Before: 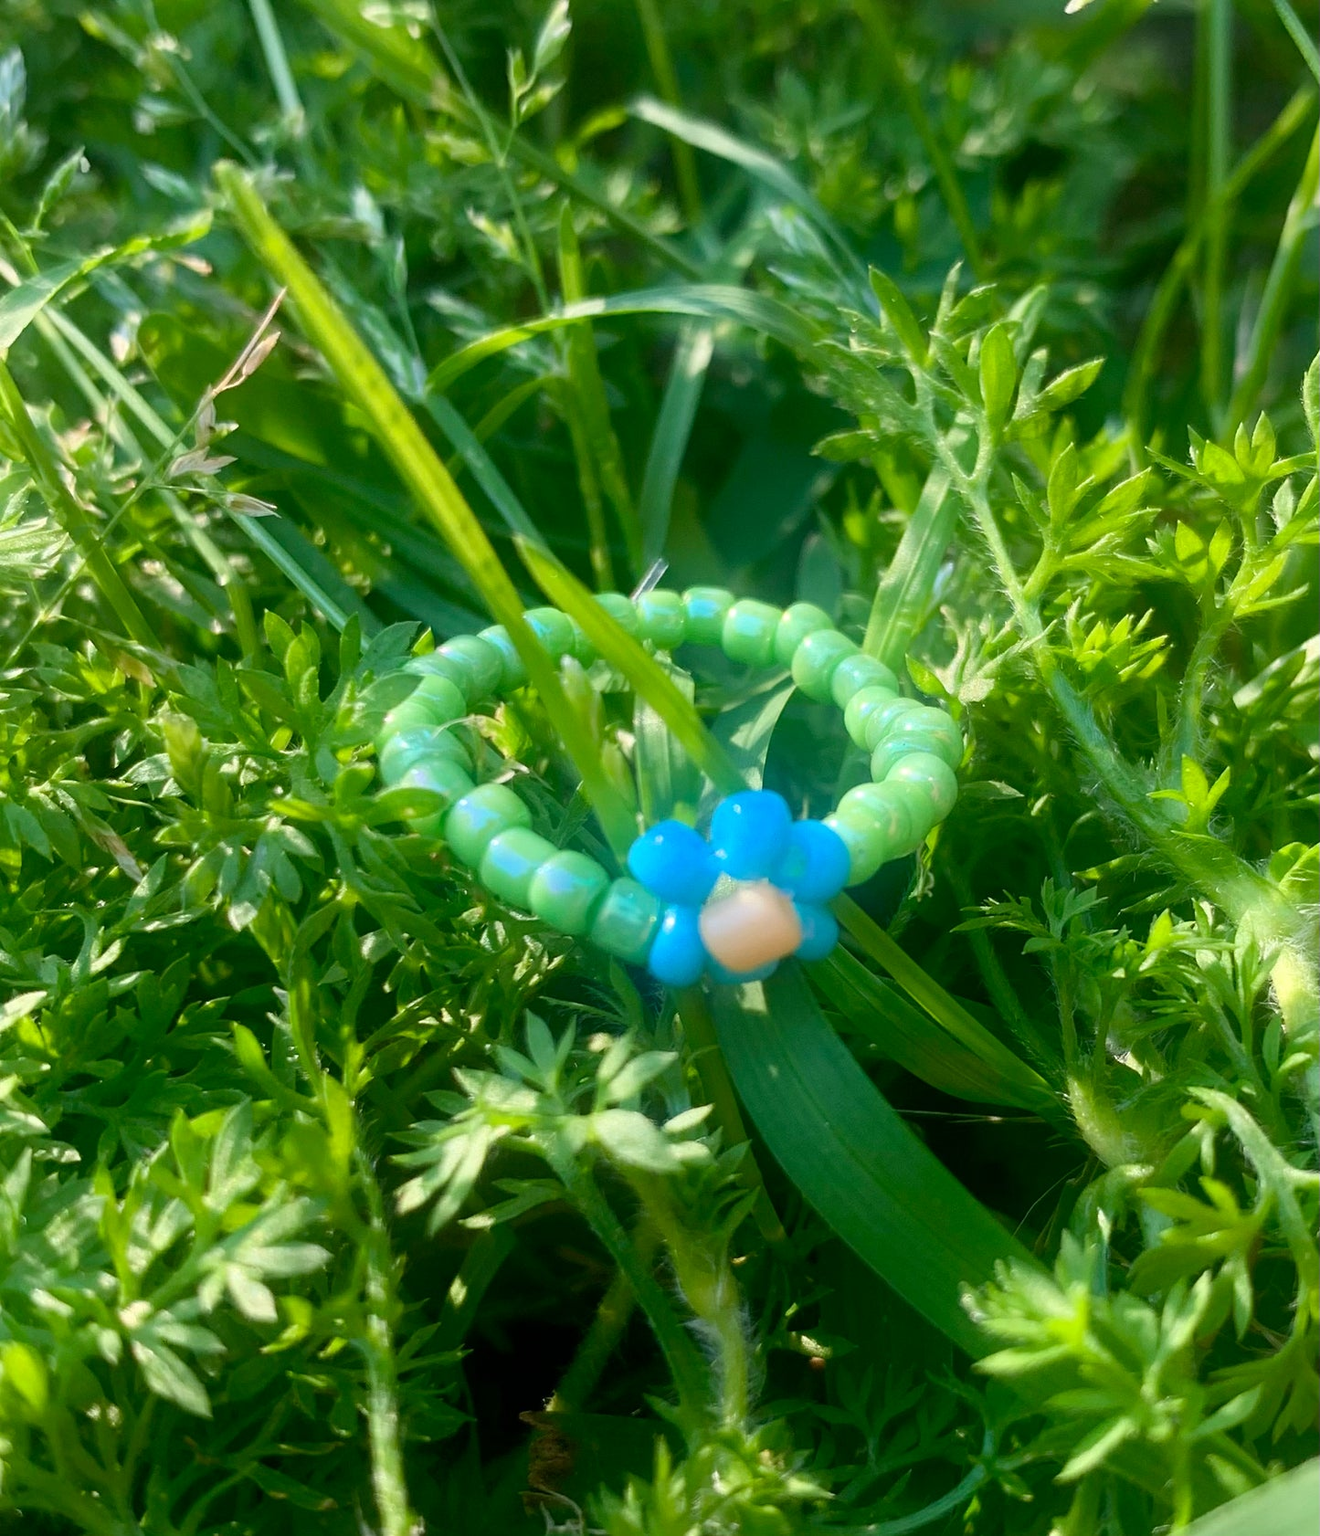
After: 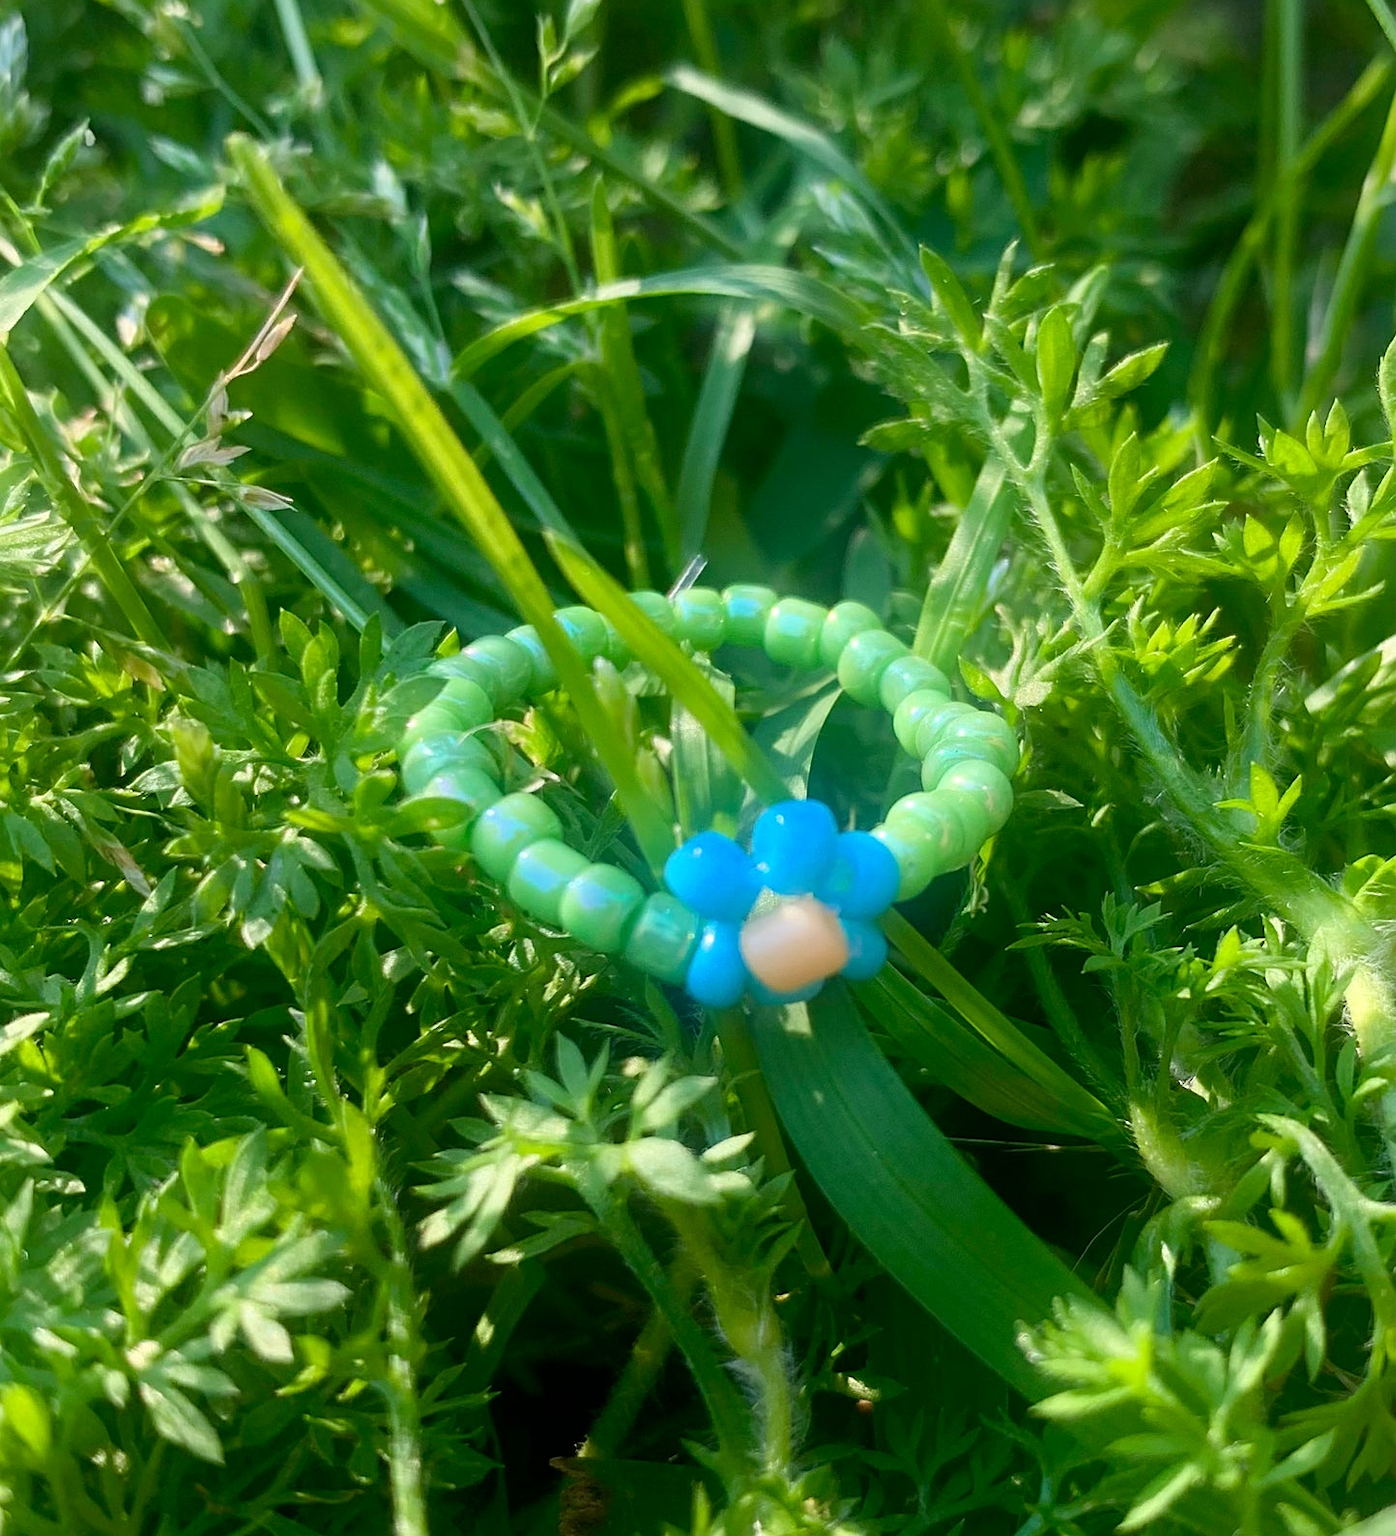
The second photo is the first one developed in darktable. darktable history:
crop and rotate: top 2.282%, bottom 3.189%
sharpen: amount 0.207
